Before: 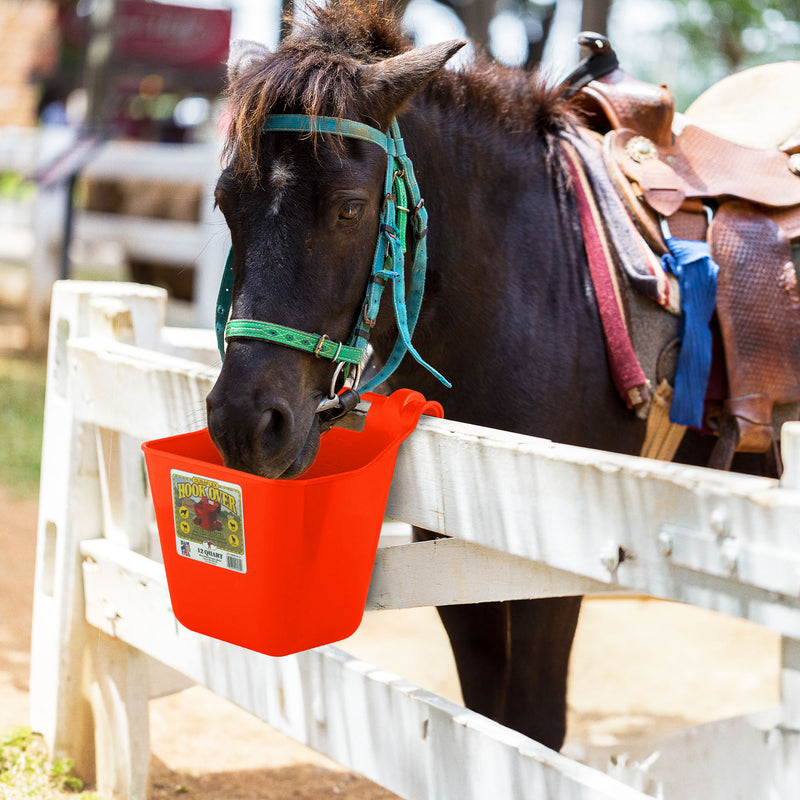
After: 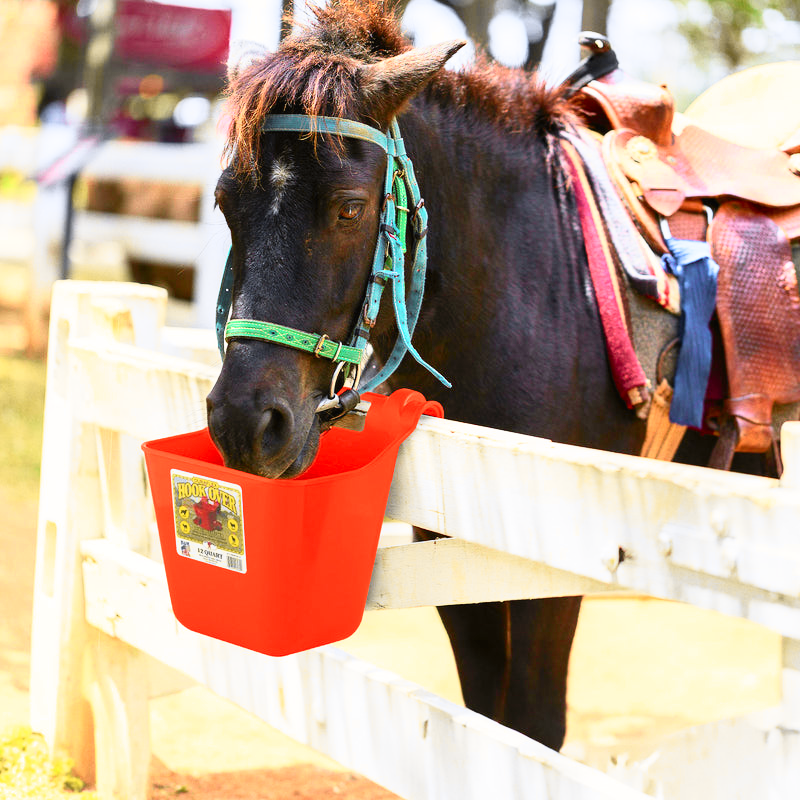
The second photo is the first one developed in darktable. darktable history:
tone curve: curves: ch0 [(0, 0.017) (0.259, 0.344) (0.593, 0.778) (0.786, 0.931) (1, 0.999)]; ch1 [(0, 0) (0.405, 0.387) (0.442, 0.47) (0.492, 0.5) (0.511, 0.503) (0.548, 0.596) (0.7, 0.795) (1, 1)]; ch2 [(0, 0) (0.411, 0.433) (0.5, 0.504) (0.535, 0.581) (1, 1)], color space Lab, independent channels, preserve colors none
contrast brightness saturation: saturation -0.04
